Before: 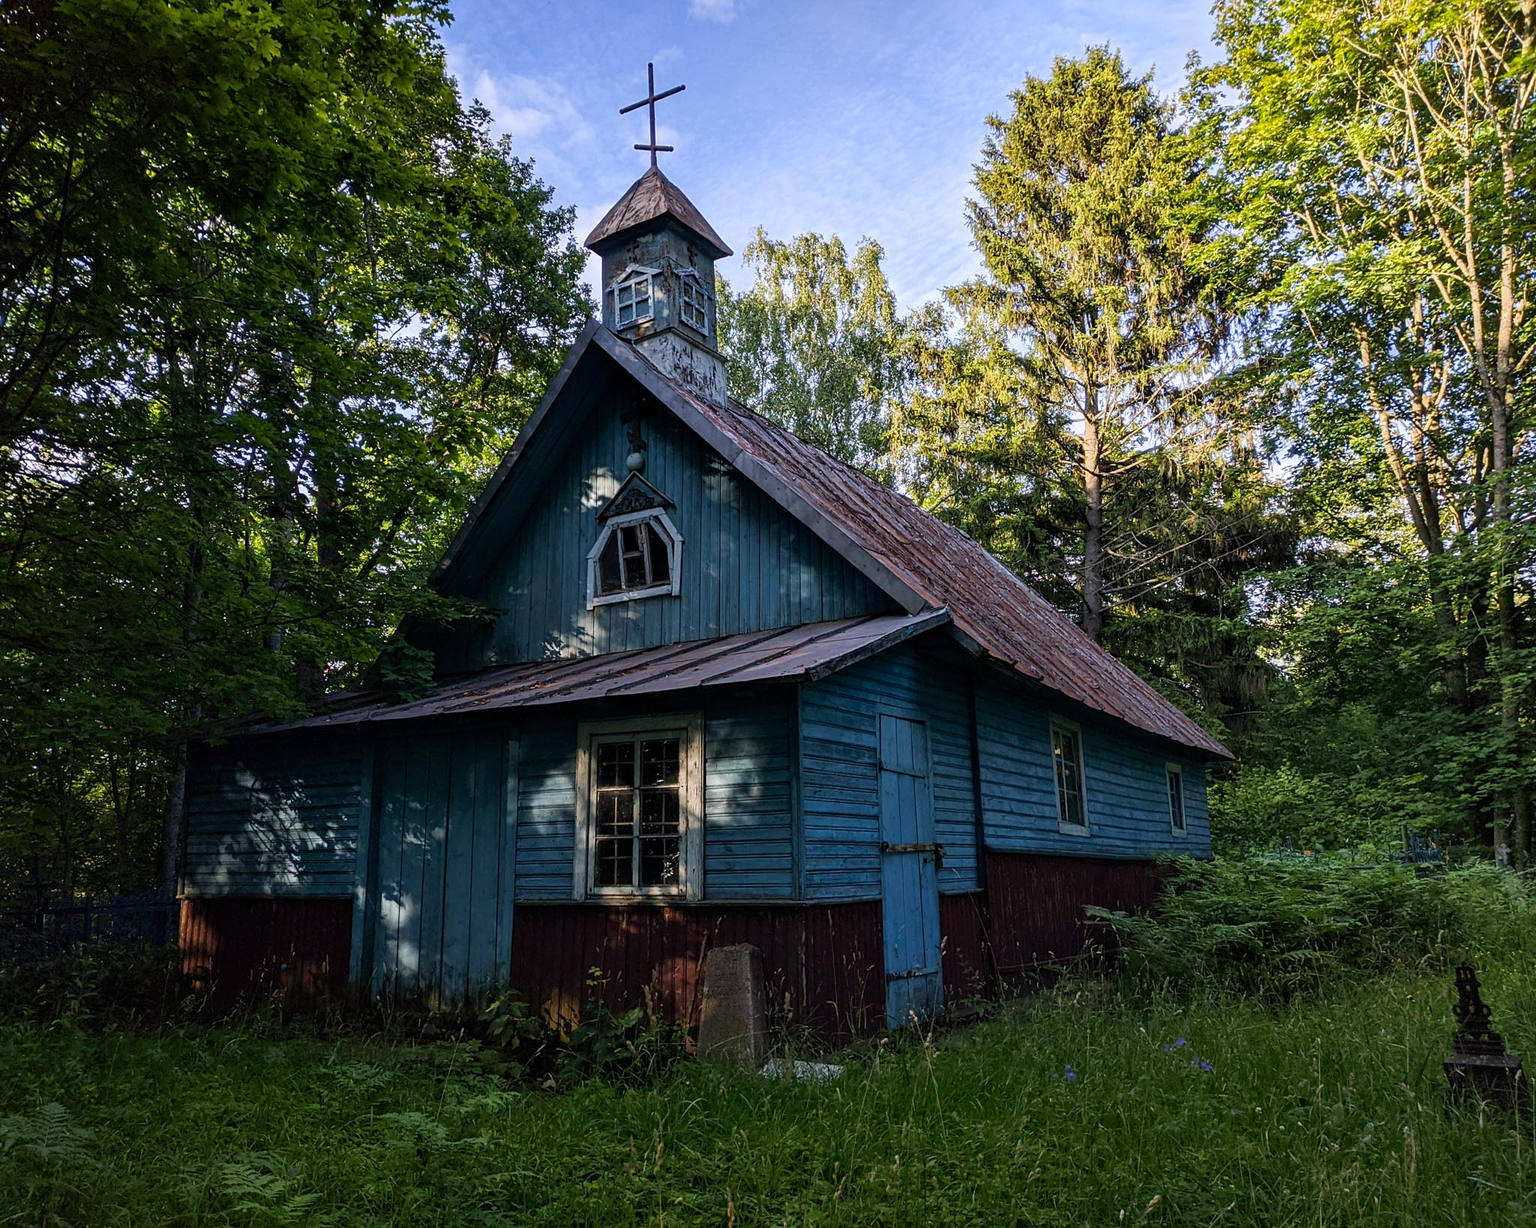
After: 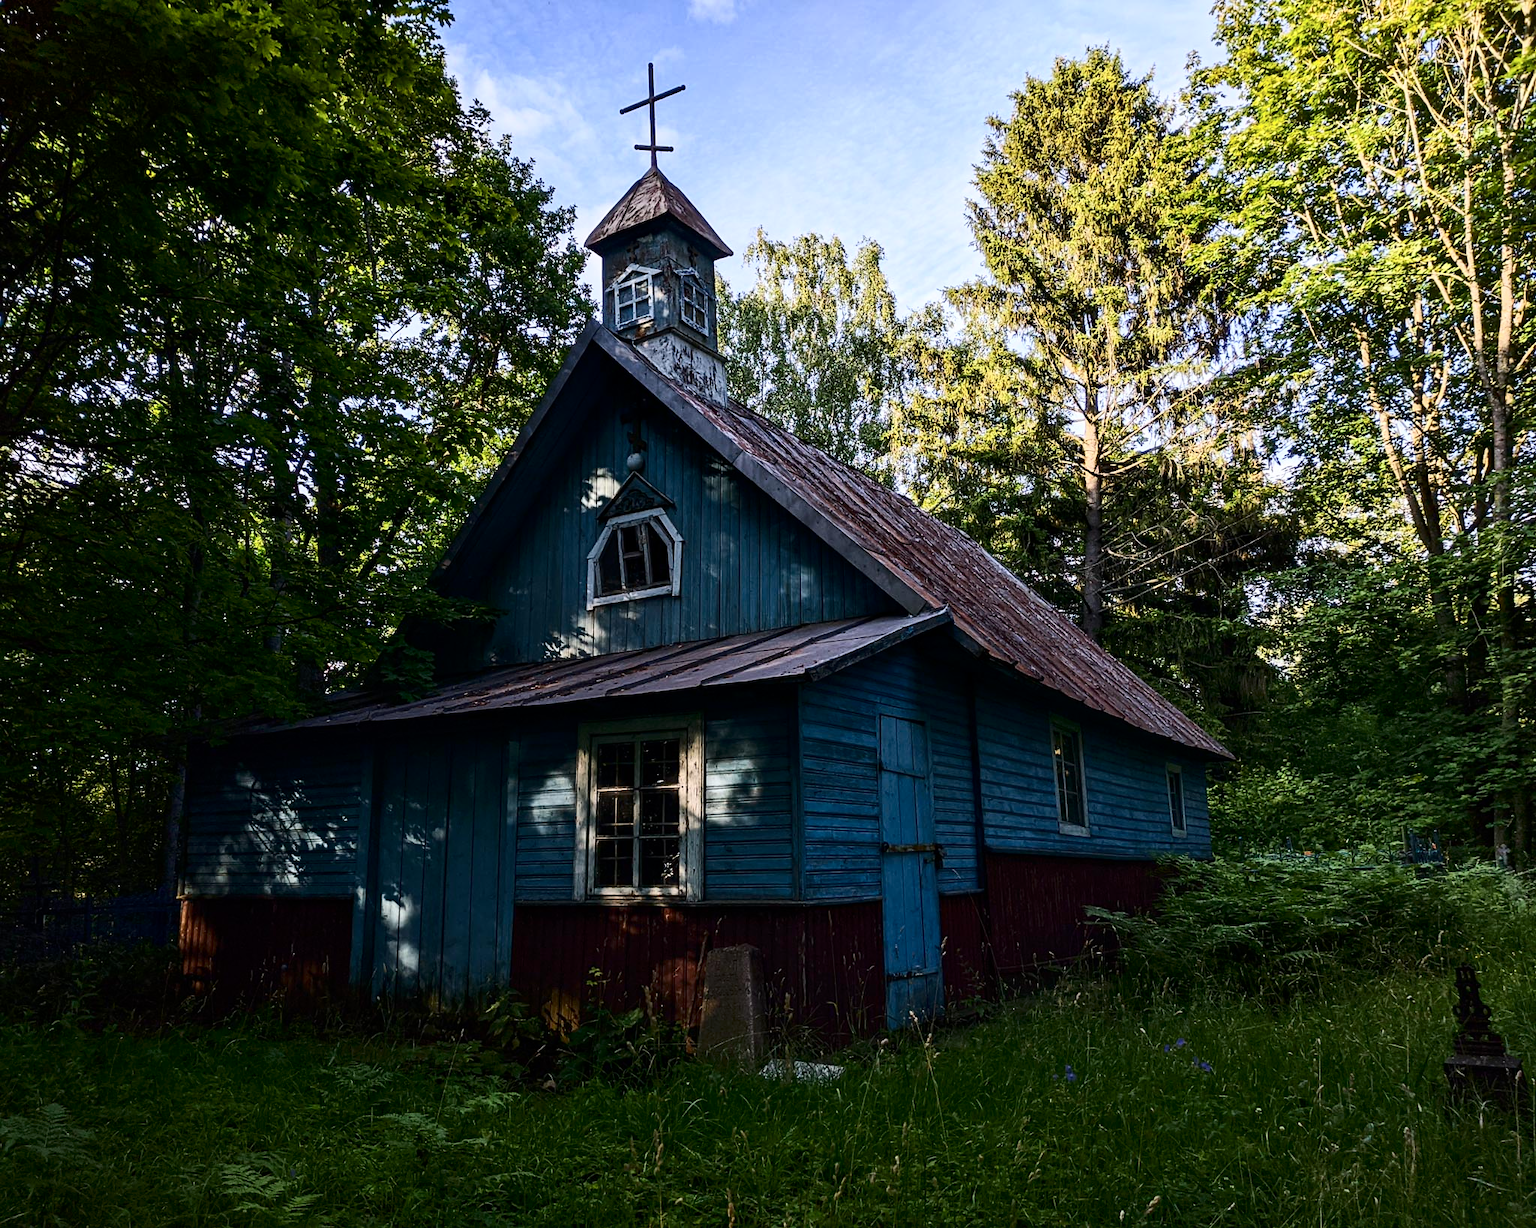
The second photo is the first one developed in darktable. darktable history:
contrast brightness saturation: contrast 0.292
